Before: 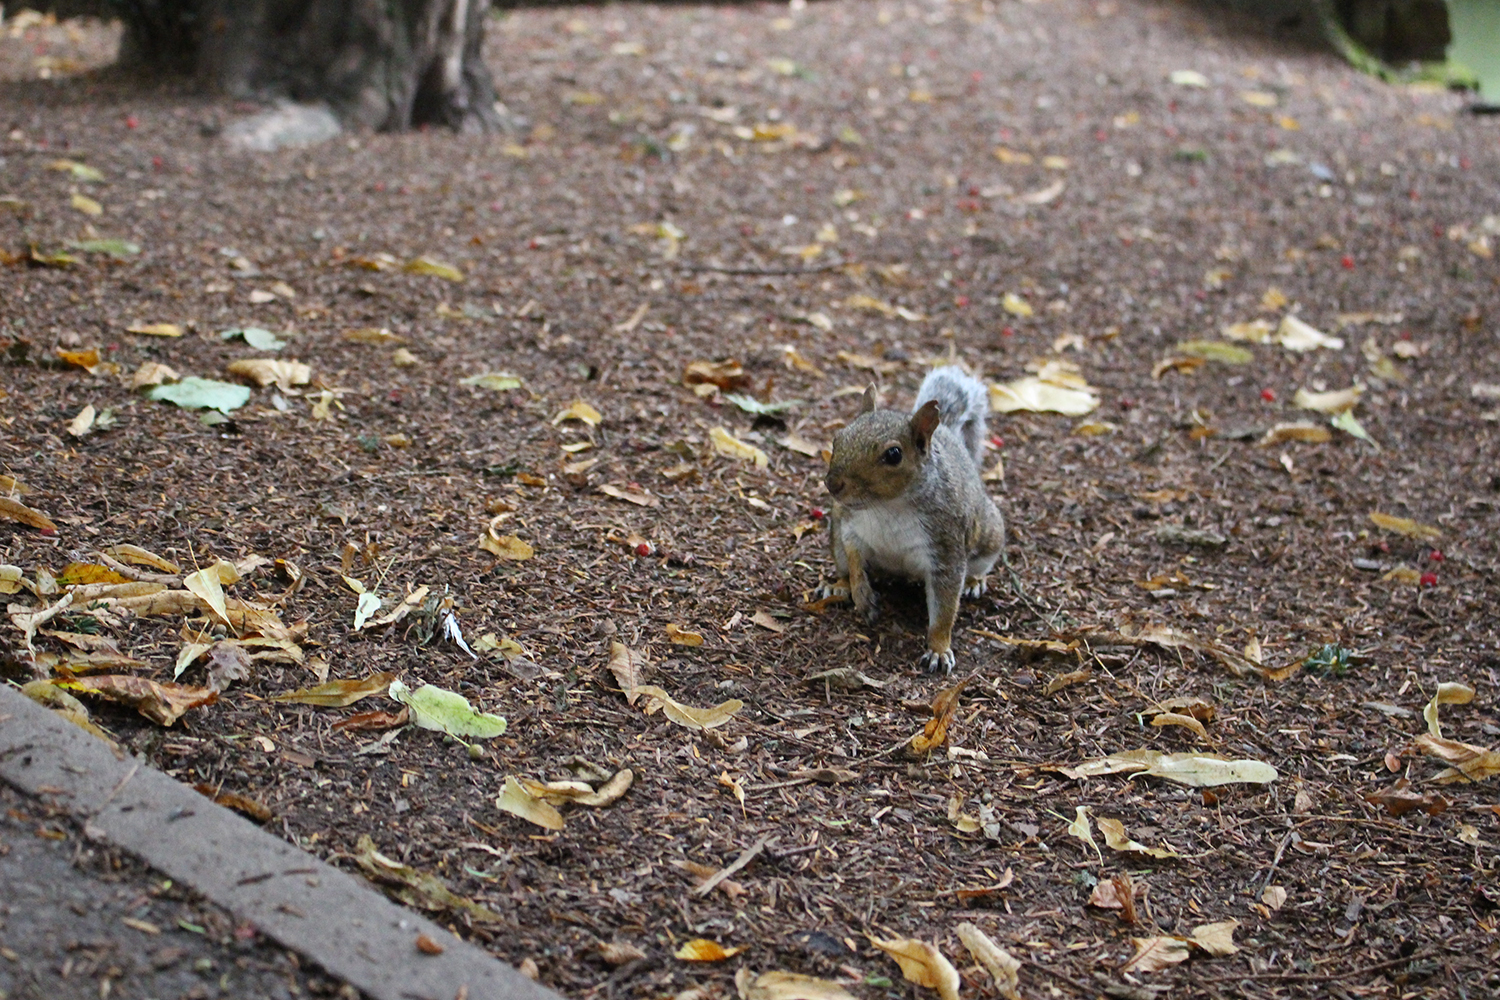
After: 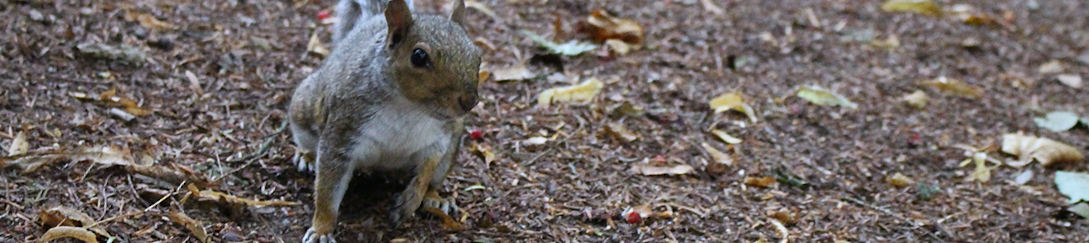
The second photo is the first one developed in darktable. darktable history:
white balance: red 0.954, blue 1.079
crop and rotate: angle 16.12°, top 30.835%, bottom 35.653%
vignetting: fall-off radius 81.94%
